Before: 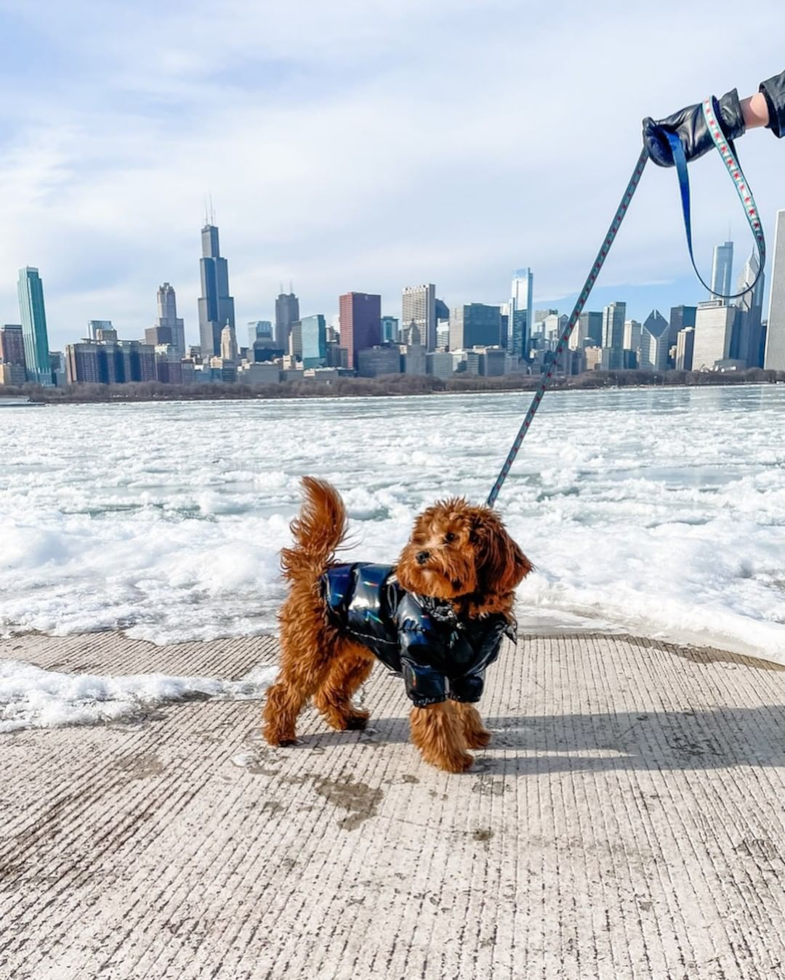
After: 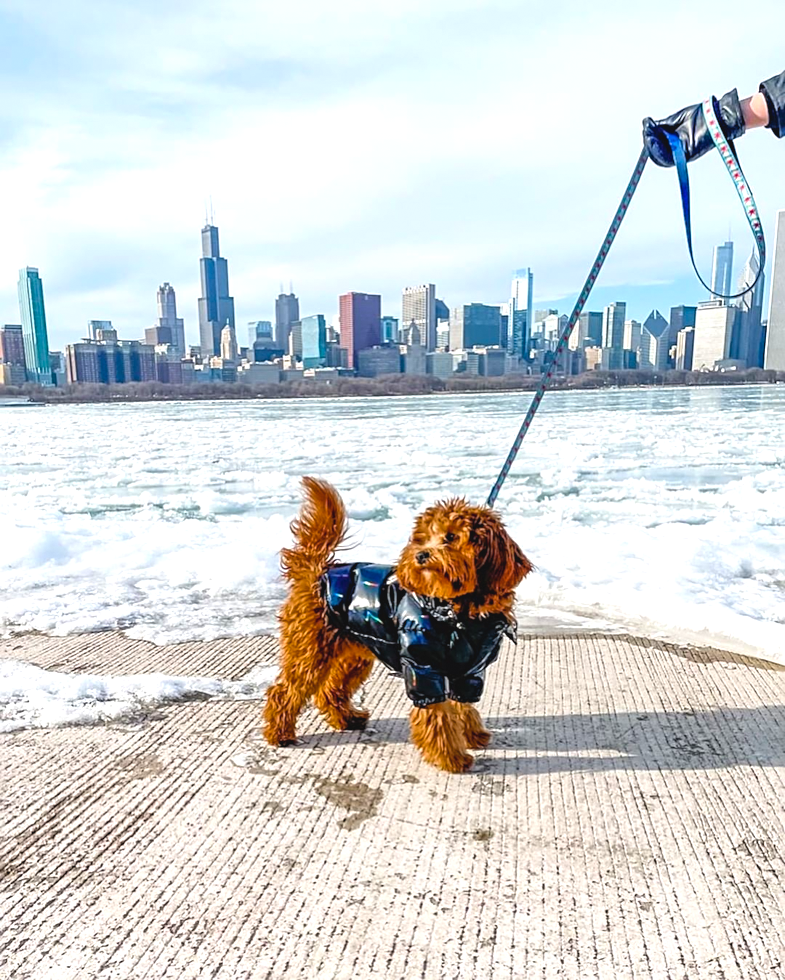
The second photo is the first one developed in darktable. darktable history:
exposure: exposure 0.566 EV, compensate highlight preservation false
contrast brightness saturation: contrast -0.1, saturation -0.1
color balance rgb: perceptual saturation grading › global saturation 30%, global vibrance 20%
sharpen: on, module defaults
grain: coarseness 0.81 ISO, strength 1.34%, mid-tones bias 0%
